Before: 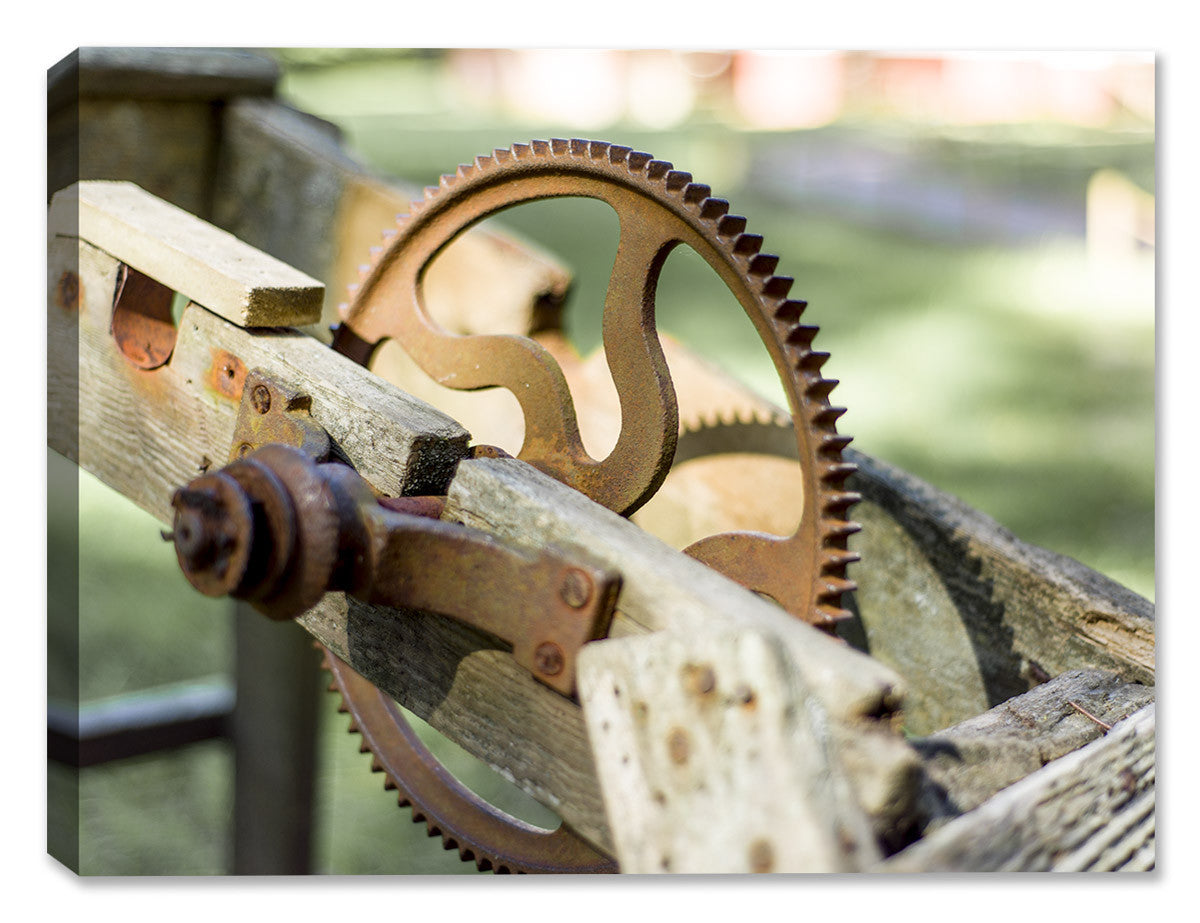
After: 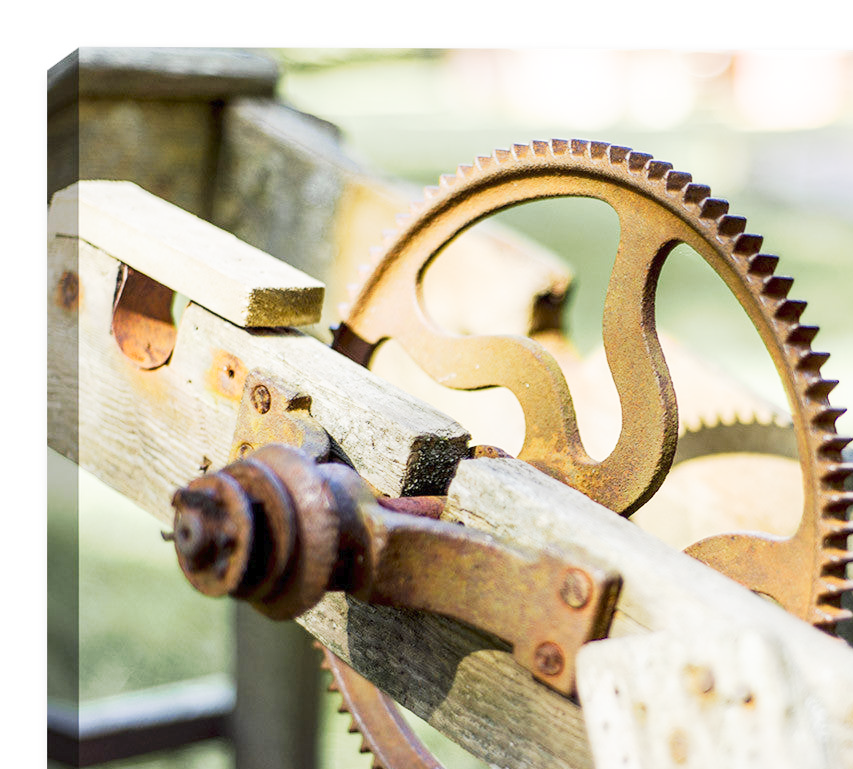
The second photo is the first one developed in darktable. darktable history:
tone curve: curves: ch0 [(0, 0) (0.003, 0.015) (0.011, 0.025) (0.025, 0.056) (0.044, 0.104) (0.069, 0.139) (0.1, 0.181) (0.136, 0.226) (0.177, 0.28) (0.224, 0.346) (0.277, 0.42) (0.335, 0.505) (0.399, 0.594) (0.468, 0.699) (0.543, 0.776) (0.623, 0.848) (0.709, 0.893) (0.801, 0.93) (0.898, 0.97) (1, 1)], preserve colors none
crop: right 28.885%, bottom 16.626%
